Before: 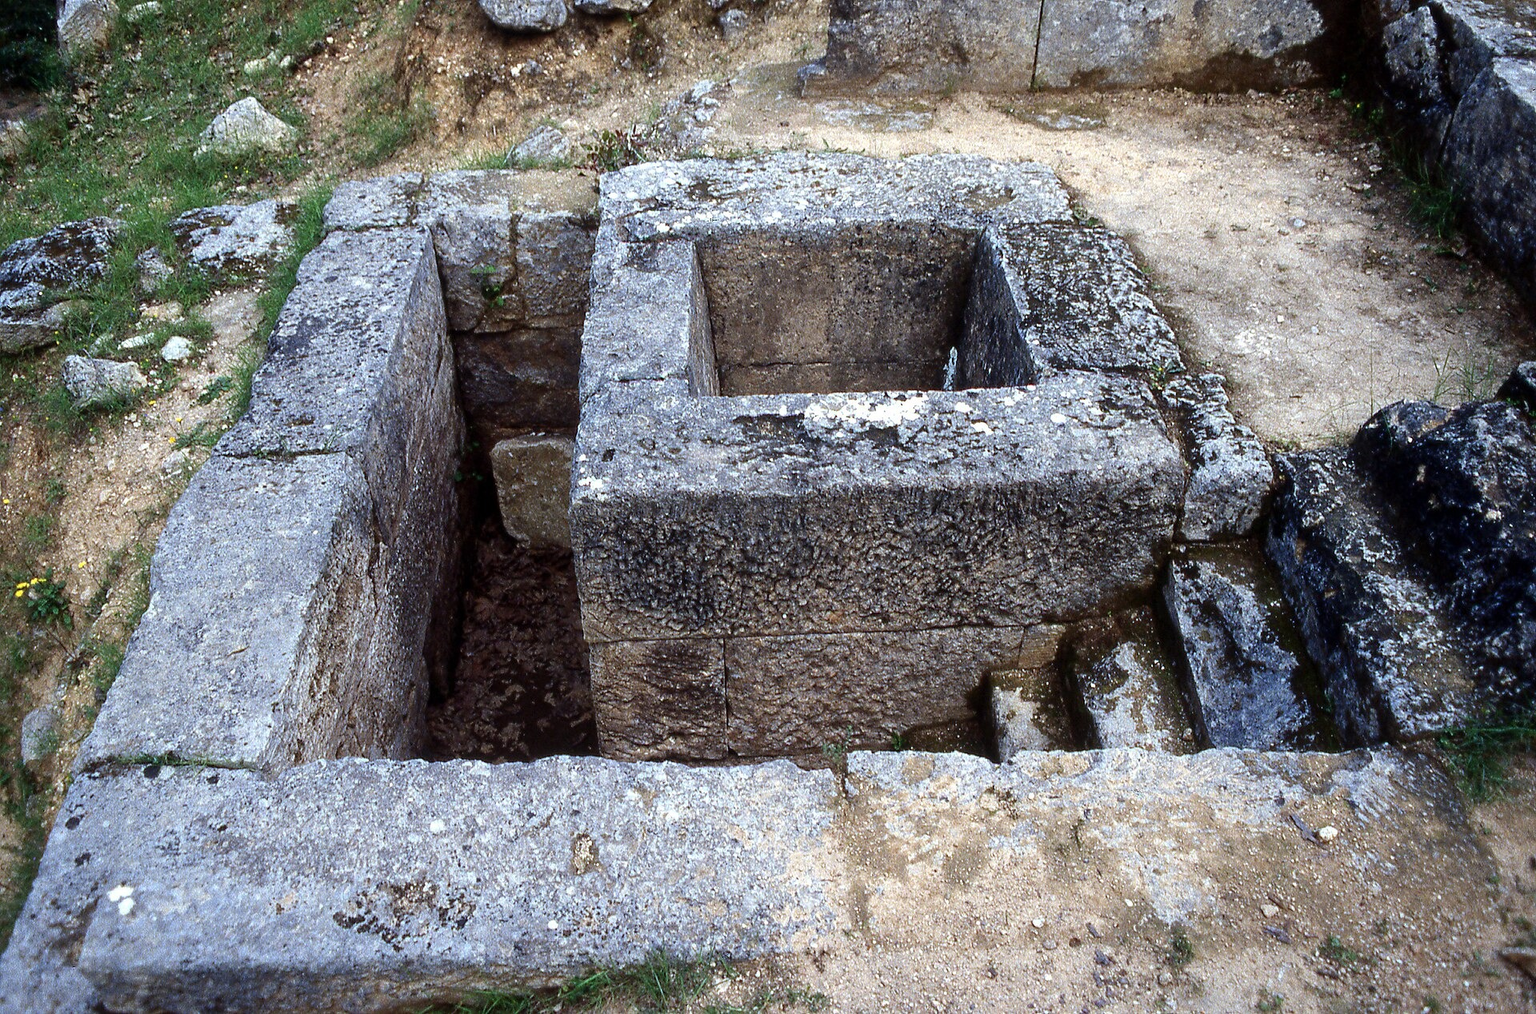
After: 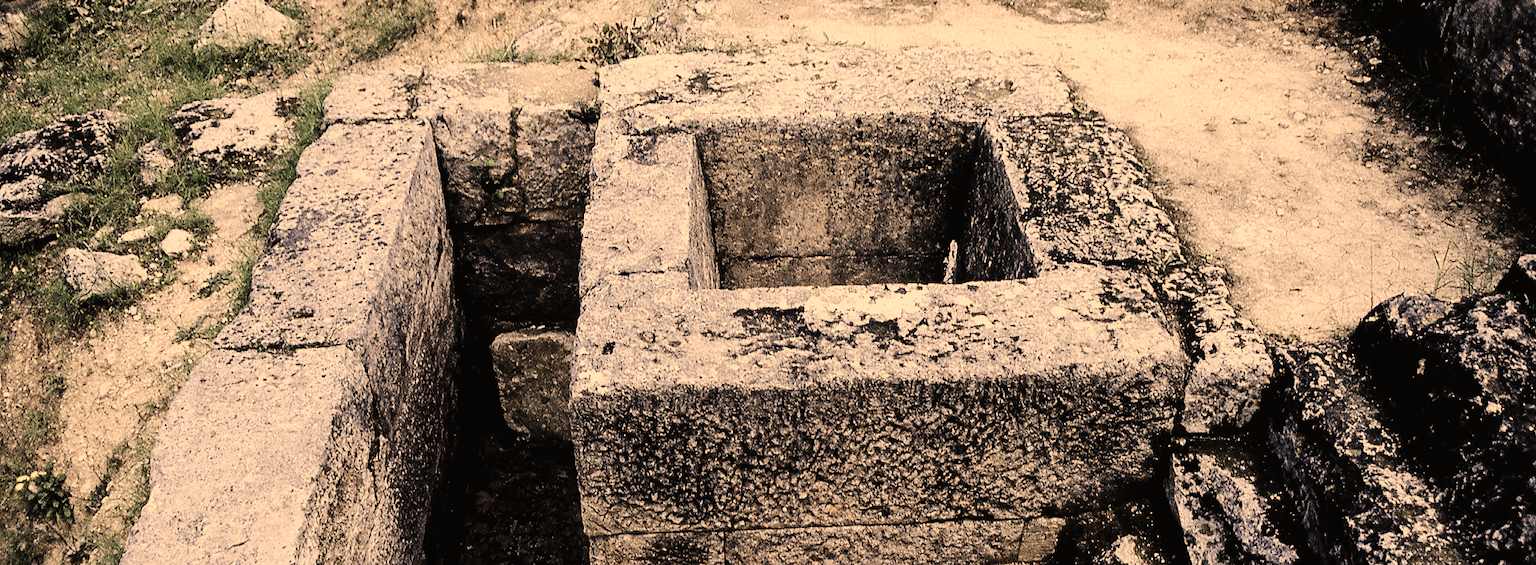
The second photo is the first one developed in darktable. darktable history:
tone curve: curves: ch0 [(0, 0.014) (0.12, 0.096) (0.386, 0.49) (0.54, 0.684) (0.751, 0.855) (0.89, 0.943) (0.998, 0.989)]; ch1 [(0, 0) (0.133, 0.099) (0.437, 0.41) (0.5, 0.5) (0.517, 0.536) (0.548, 0.575) (0.582, 0.639) (0.627, 0.692) (0.836, 0.868) (1, 1)]; ch2 [(0, 0) (0.374, 0.341) (0.456, 0.443) (0.478, 0.49) (0.501, 0.5) (0.528, 0.538) (0.55, 0.6) (0.572, 0.633) (0.702, 0.775) (1, 1)], preserve colors none
crop and rotate: top 10.627%, bottom 33.589%
filmic rgb: black relative exposure -5.14 EV, white relative exposure 3.18 EV, hardness 3.44, contrast 1.192, highlights saturation mix -29.86%, color science v5 (2021), contrast in shadows safe, contrast in highlights safe
color correction: highlights a* 14.88, highlights b* 31.13
